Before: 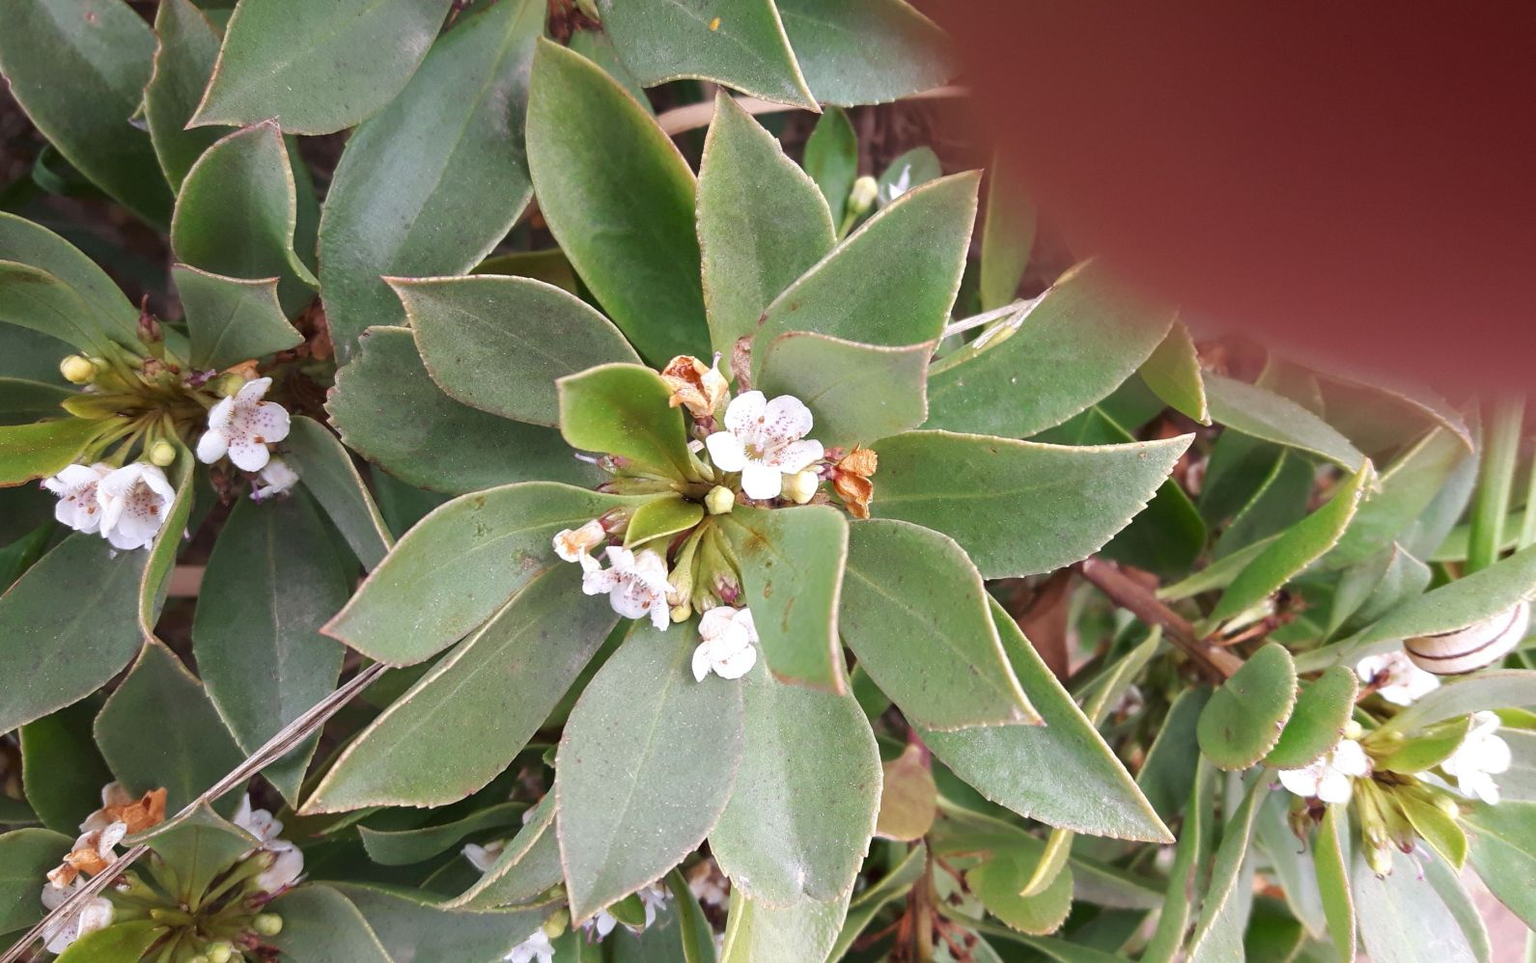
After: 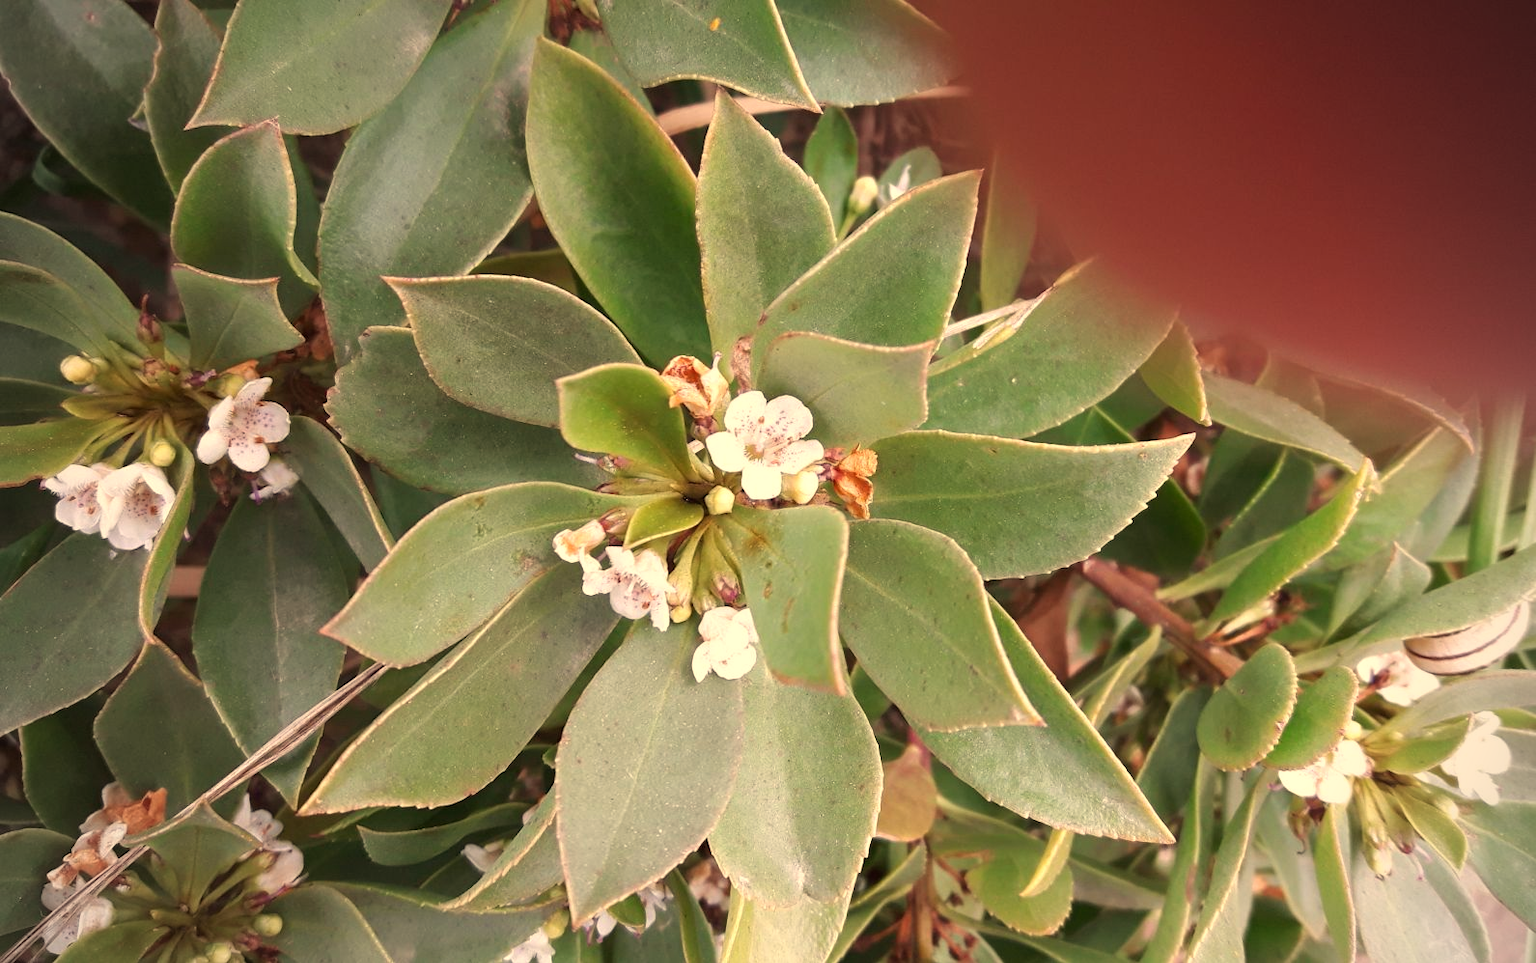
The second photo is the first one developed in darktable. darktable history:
white balance: red 1.123, blue 0.83
vignetting: on, module defaults
